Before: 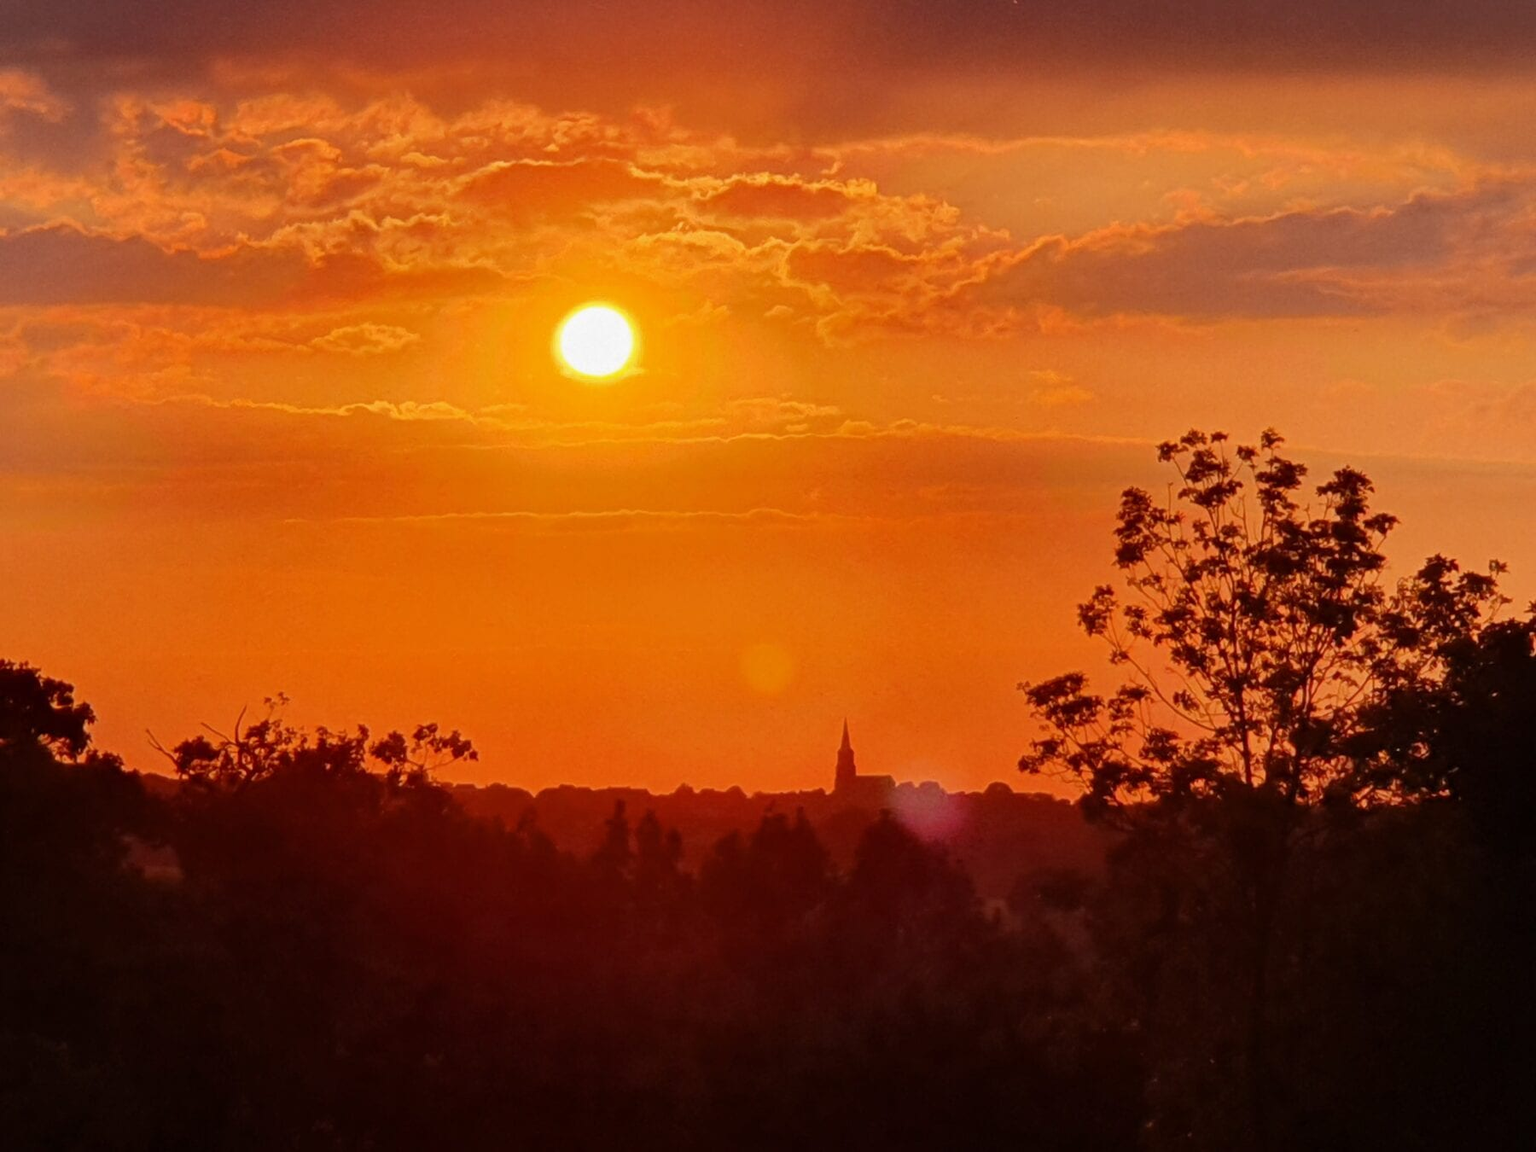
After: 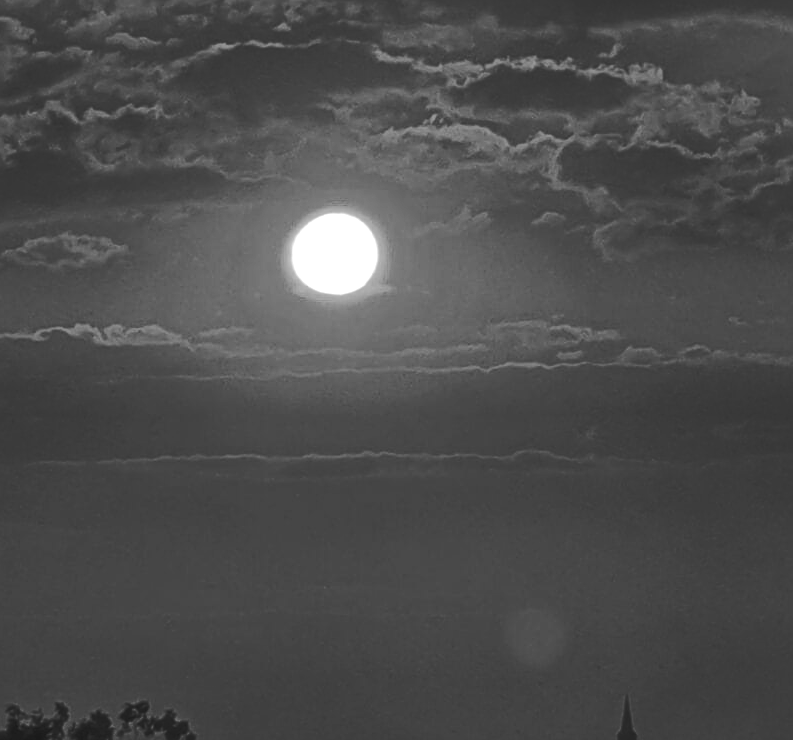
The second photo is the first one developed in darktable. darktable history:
crop: left 20.248%, top 10.86%, right 35.675%, bottom 34.321%
monochrome: a -11.7, b 1.62, size 0.5, highlights 0.38
color balance rgb: linear chroma grading › shadows -2.2%, linear chroma grading › highlights -15%, linear chroma grading › global chroma -10%, linear chroma grading › mid-tones -10%, perceptual saturation grading › global saturation 45%, perceptual saturation grading › highlights -50%, perceptual saturation grading › shadows 30%, perceptual brilliance grading › global brilliance 18%, global vibrance 45%
sharpen: on, module defaults
